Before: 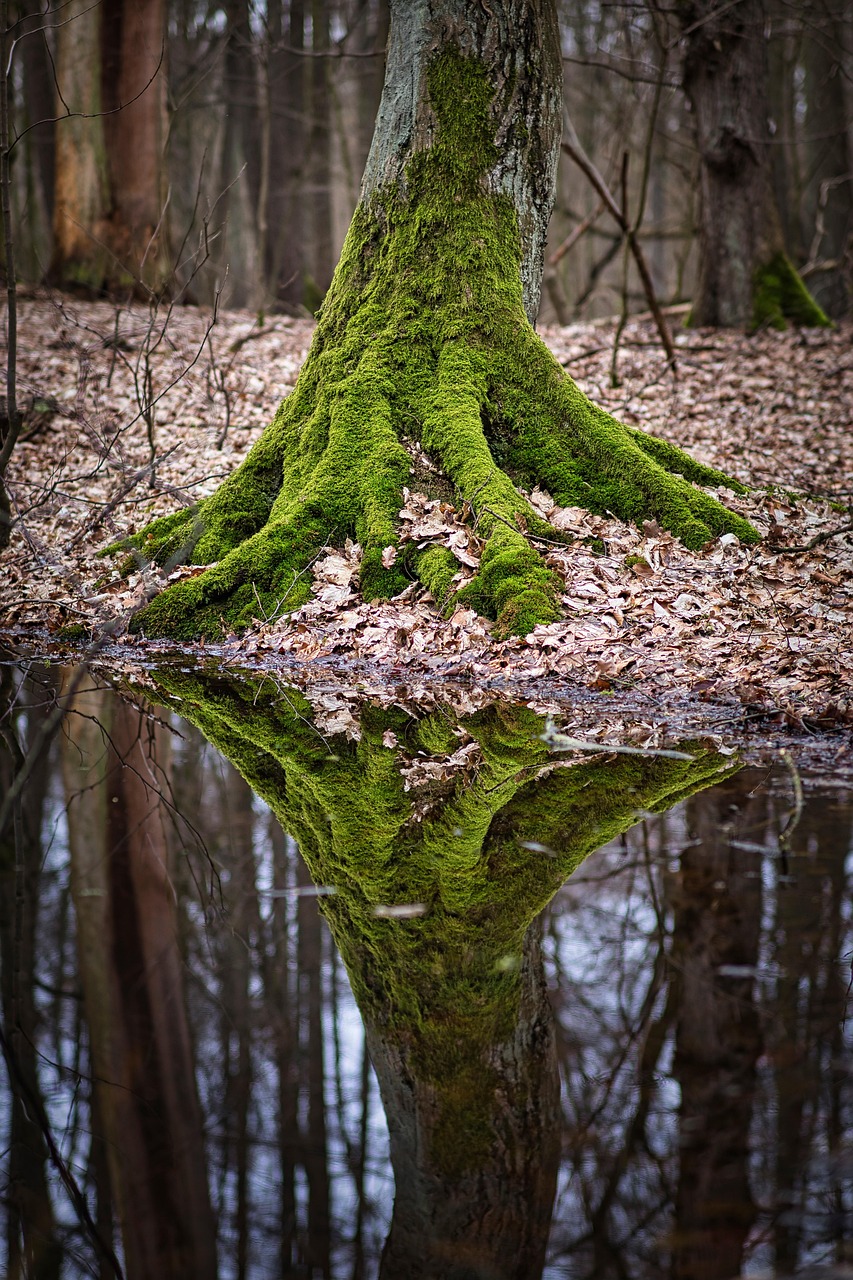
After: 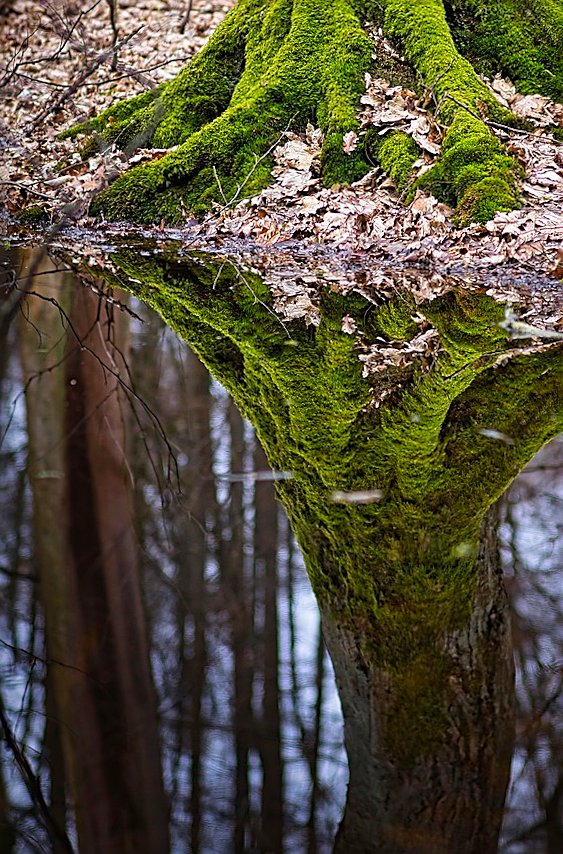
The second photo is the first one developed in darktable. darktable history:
color balance rgb: perceptual saturation grading › global saturation 25.652%
crop and rotate: angle -0.663°, left 3.983%, top 32.104%, right 28.804%
sharpen: on, module defaults
